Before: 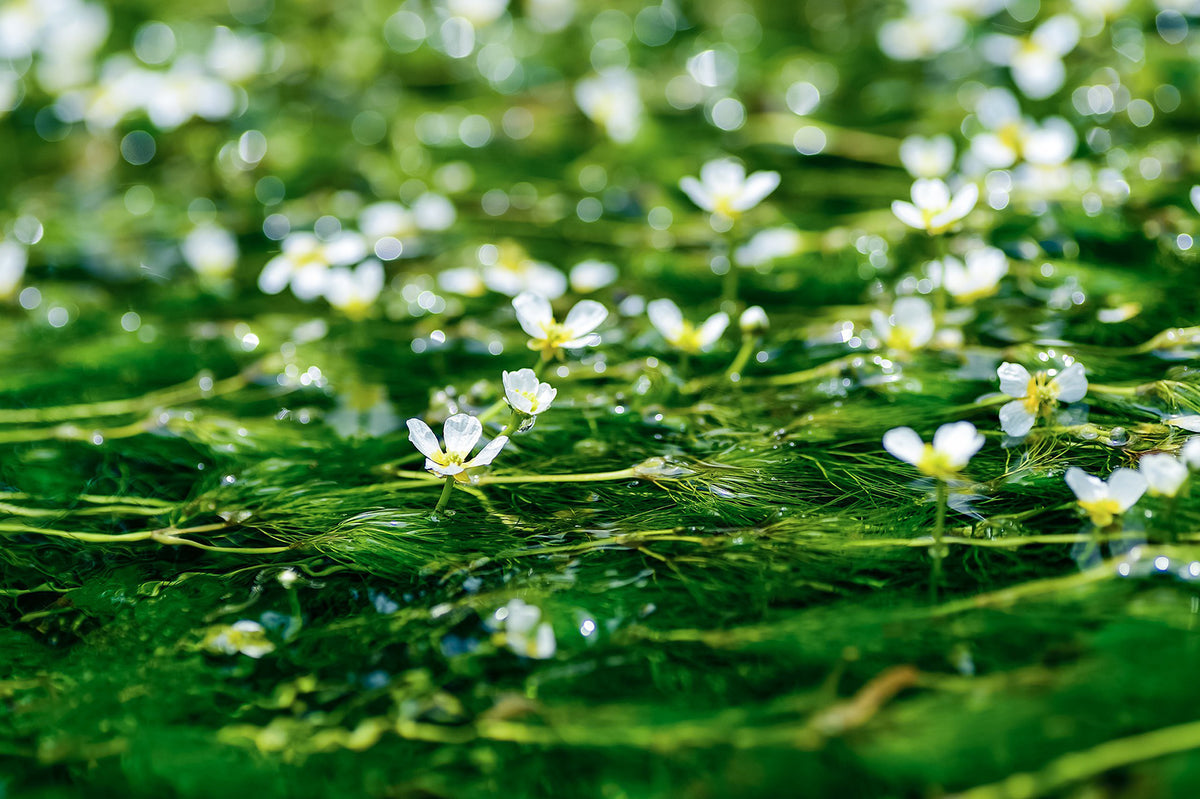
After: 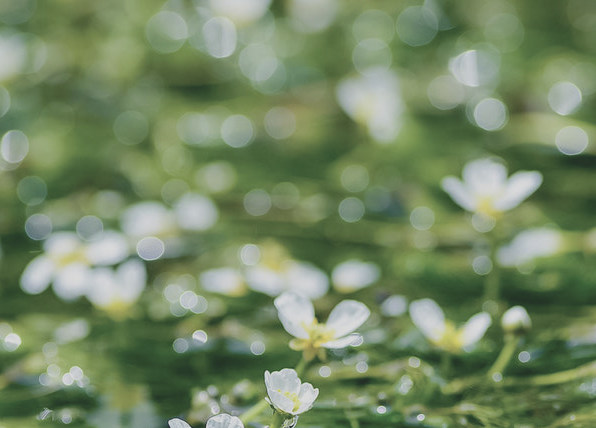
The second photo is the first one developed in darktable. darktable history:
contrast brightness saturation: contrast -0.264, saturation -0.423
crop: left 19.879%, right 30.414%, bottom 46.369%
